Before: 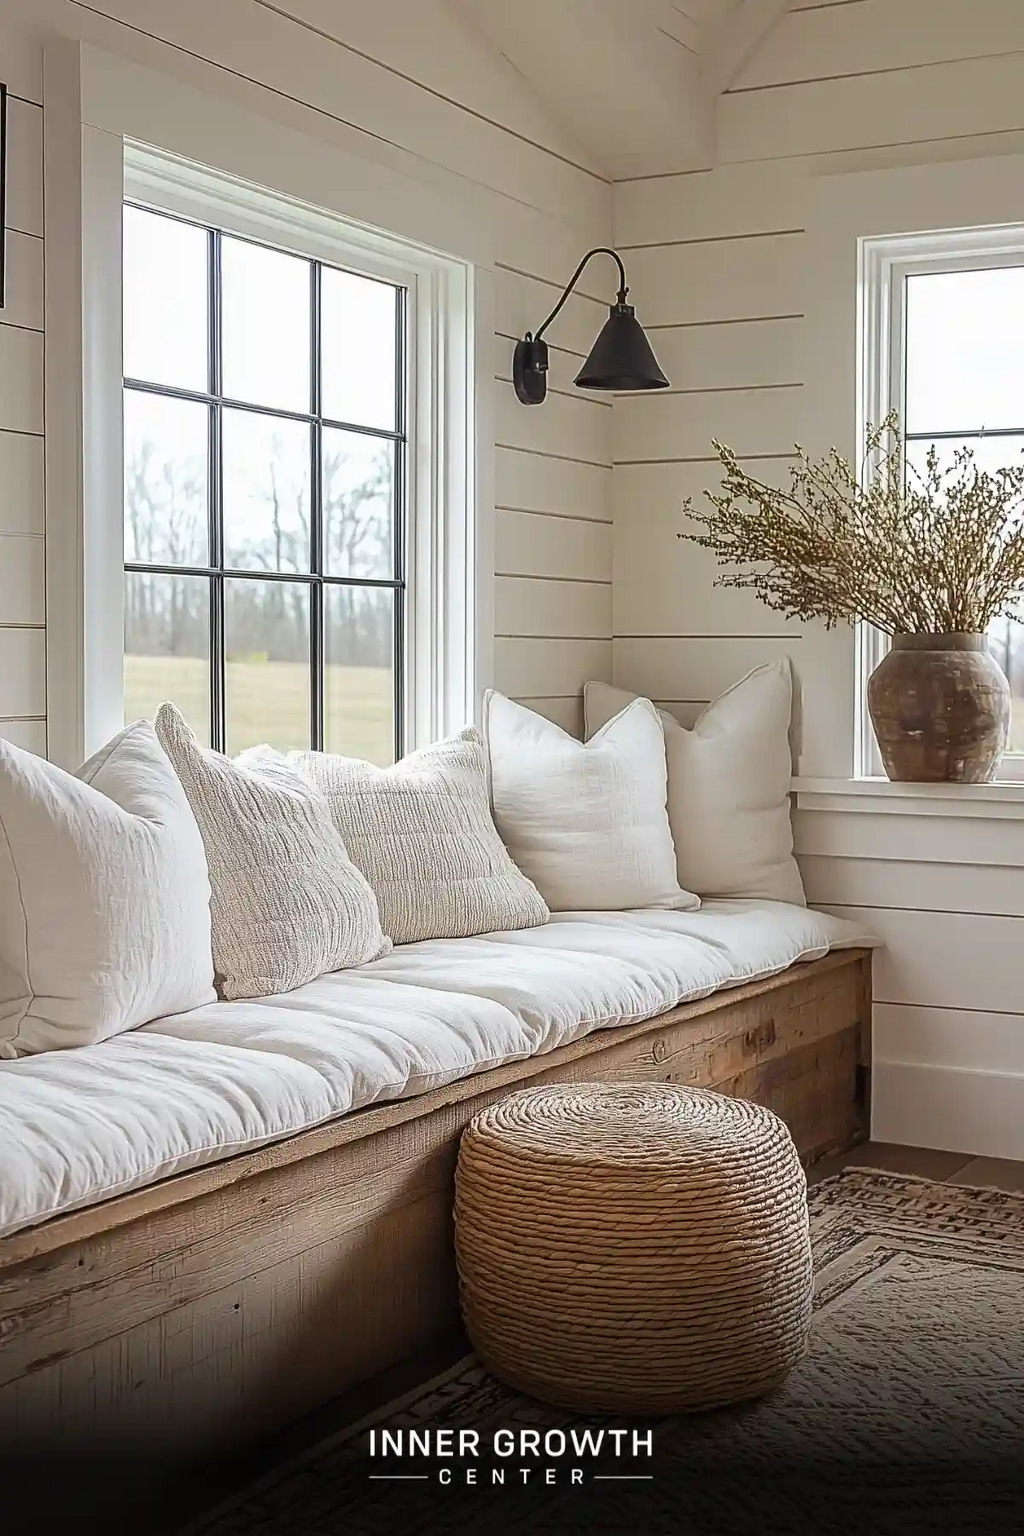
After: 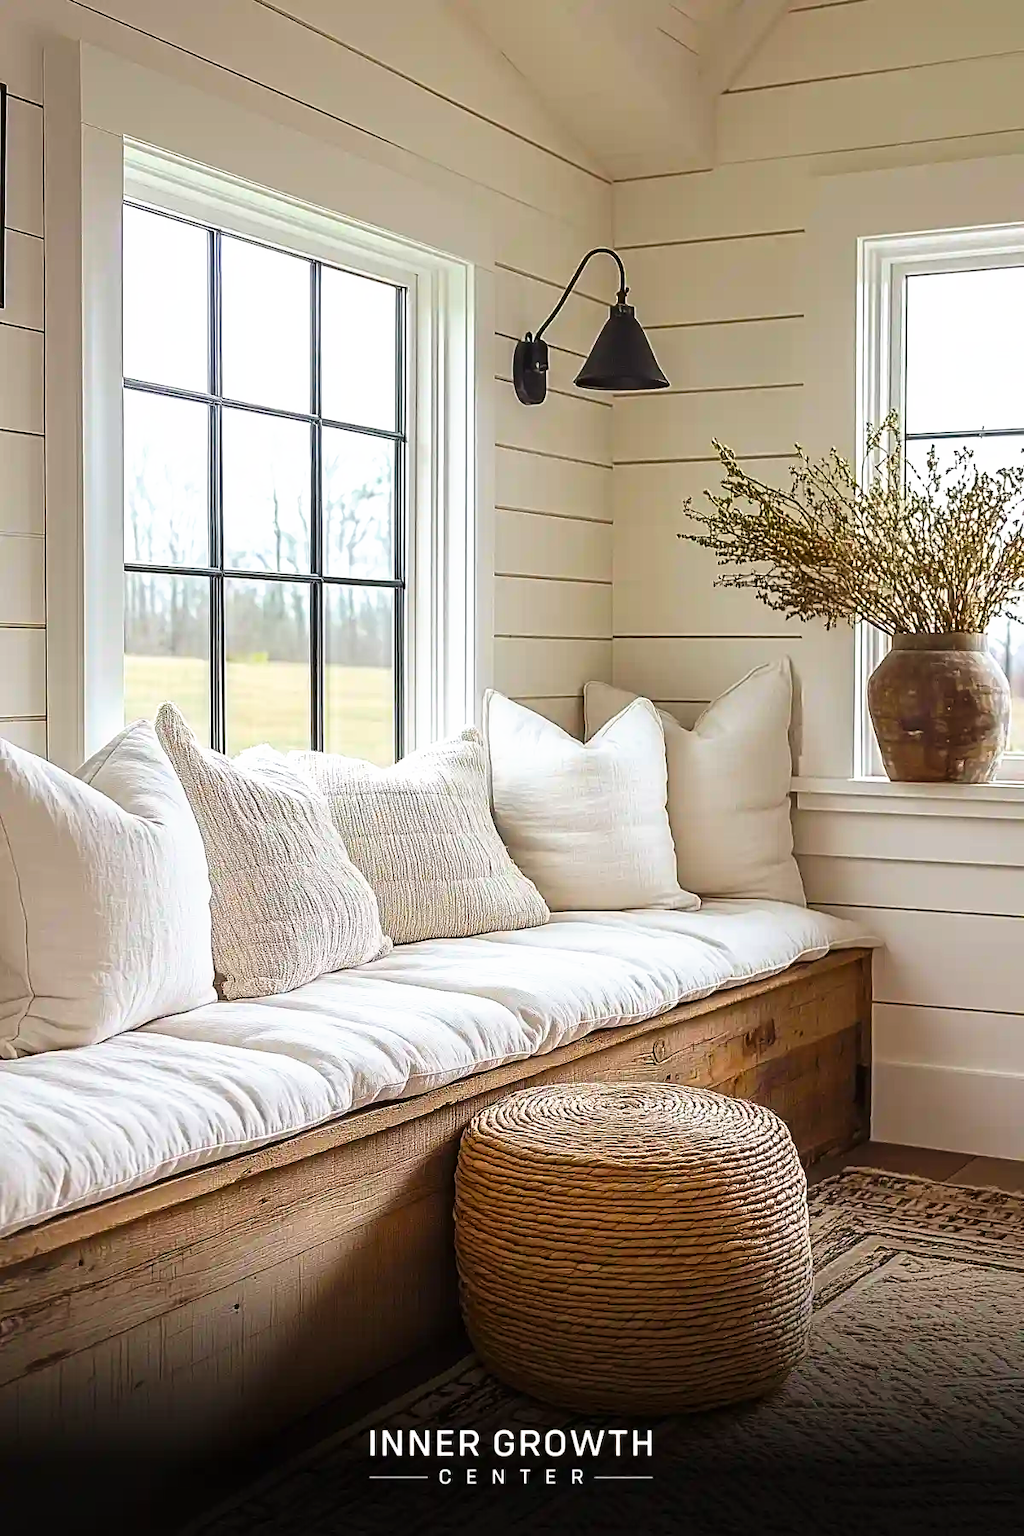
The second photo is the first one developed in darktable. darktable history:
color balance rgb: perceptual saturation grading › global saturation 20%, global vibrance 20%
tone curve: curves: ch0 [(0, 0) (0.003, 0.002) (0.011, 0.009) (0.025, 0.02) (0.044, 0.036) (0.069, 0.057) (0.1, 0.081) (0.136, 0.115) (0.177, 0.153) (0.224, 0.202) (0.277, 0.264) (0.335, 0.333) (0.399, 0.409) (0.468, 0.491) (0.543, 0.58) (0.623, 0.675) (0.709, 0.777) (0.801, 0.88) (0.898, 0.98) (1, 1)], preserve colors none
